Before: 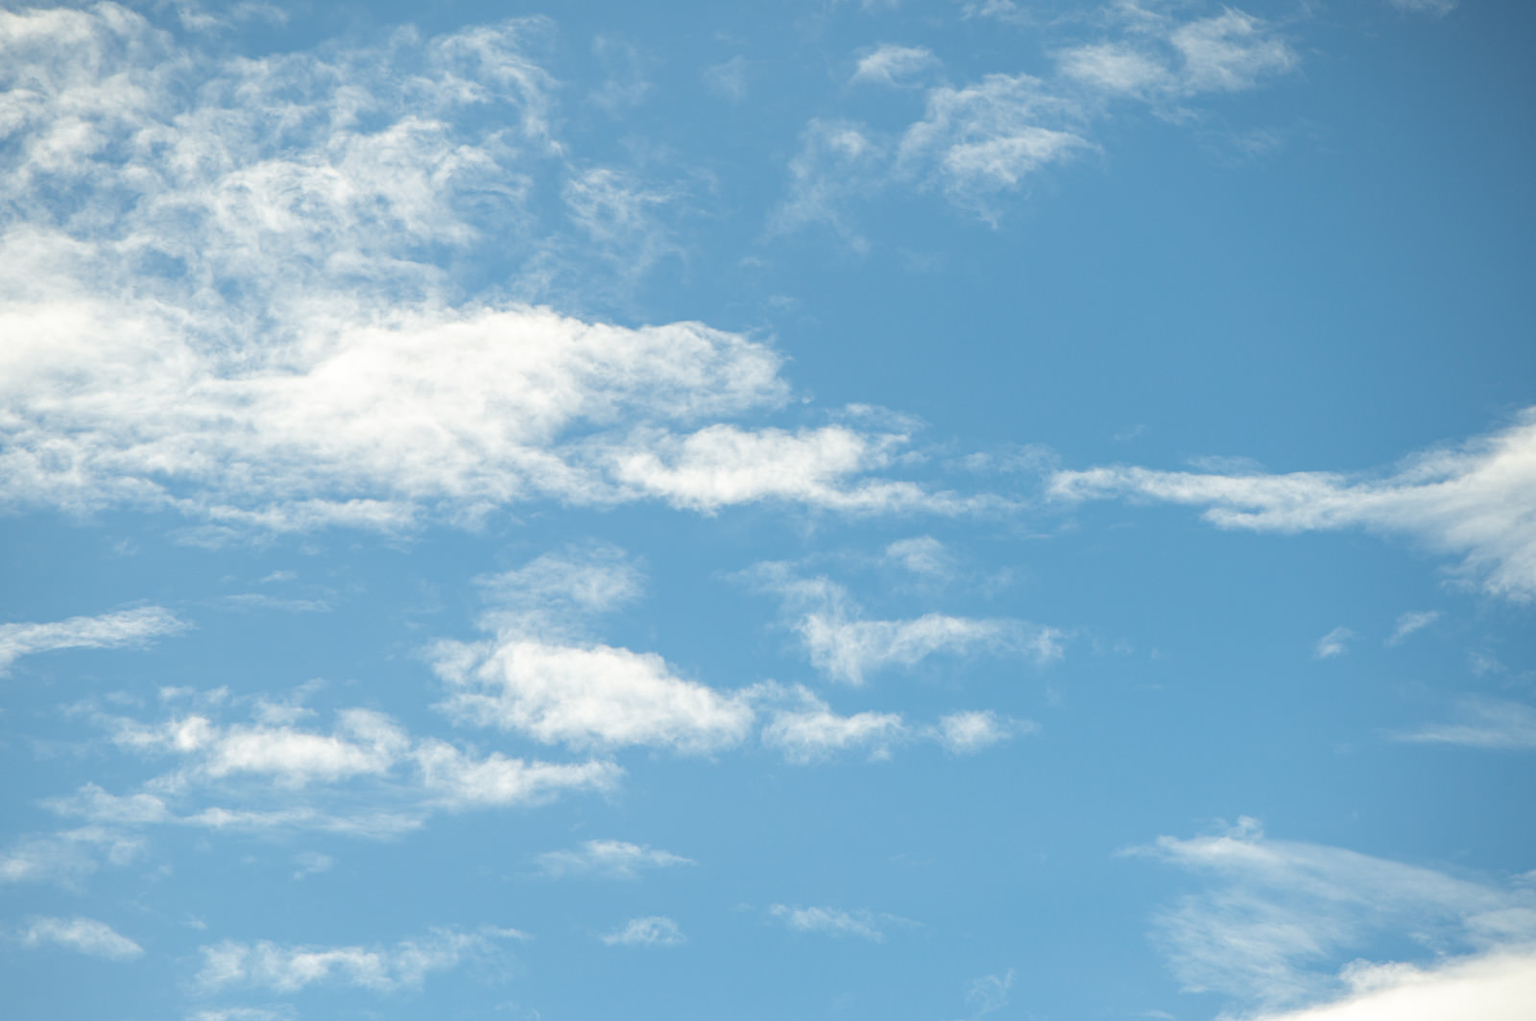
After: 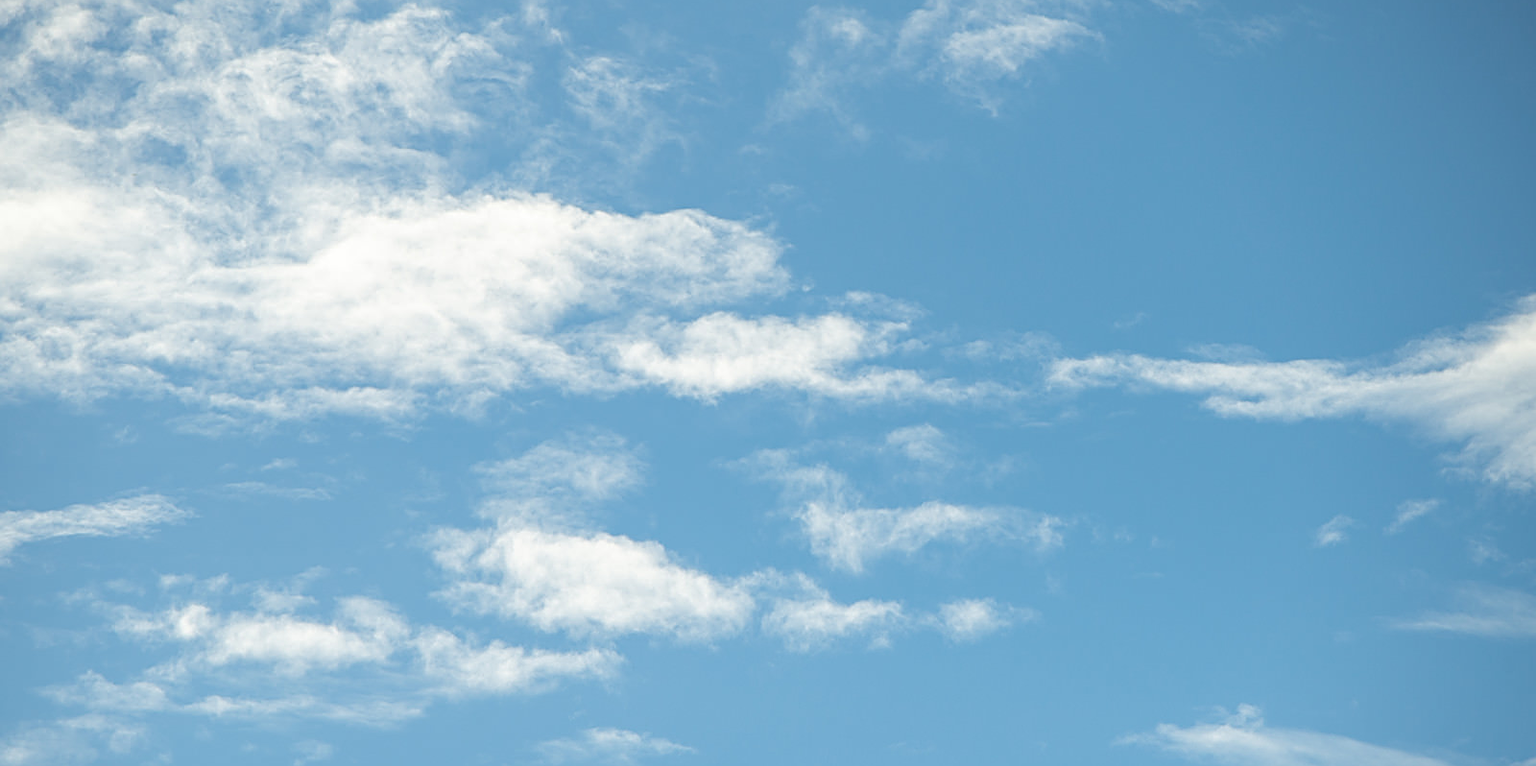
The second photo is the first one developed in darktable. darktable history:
sharpen: on, module defaults
crop: top 11.029%, bottom 13.934%
